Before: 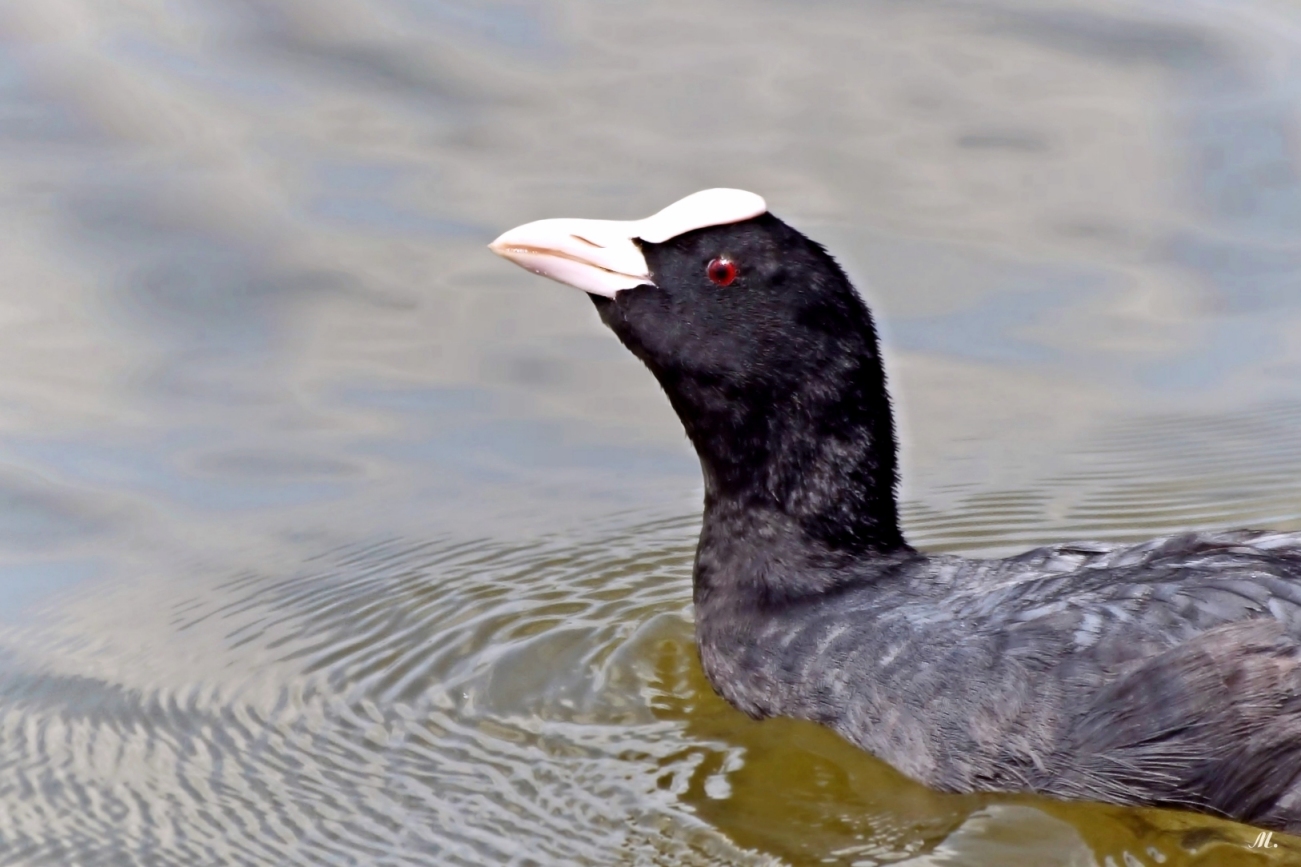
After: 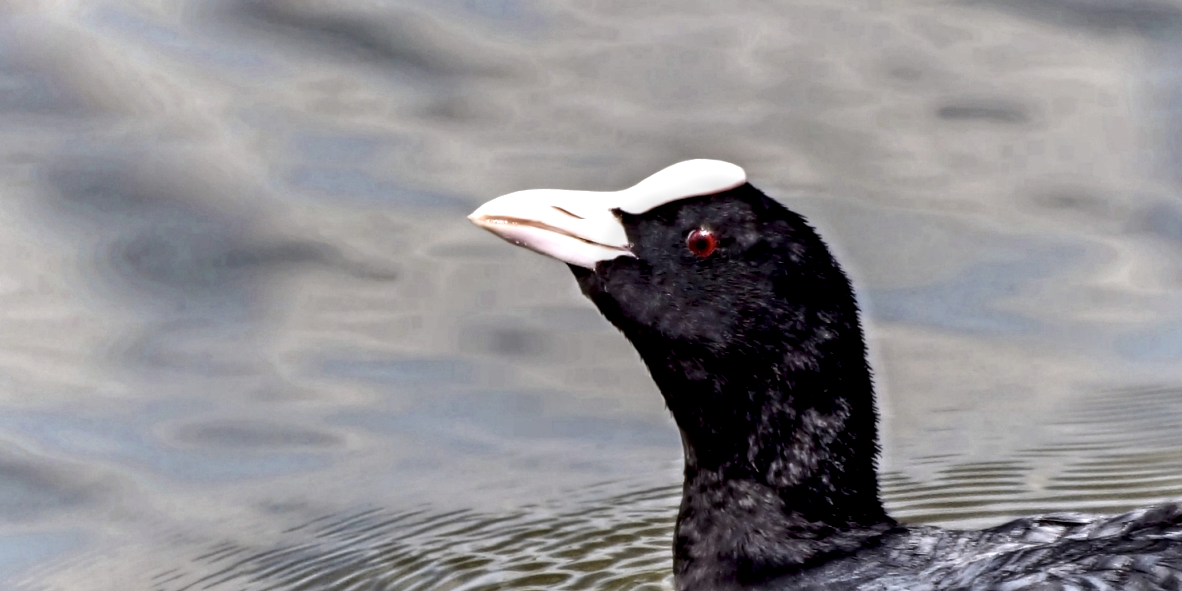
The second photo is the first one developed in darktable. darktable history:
tone curve: curves: ch0 [(0, 0) (0.405, 0.351) (1, 1)], color space Lab, linked channels, preserve colors none
crop: left 1.579%, top 3.36%, right 7.546%, bottom 28.45%
local contrast: highlights 19%, detail 187%
